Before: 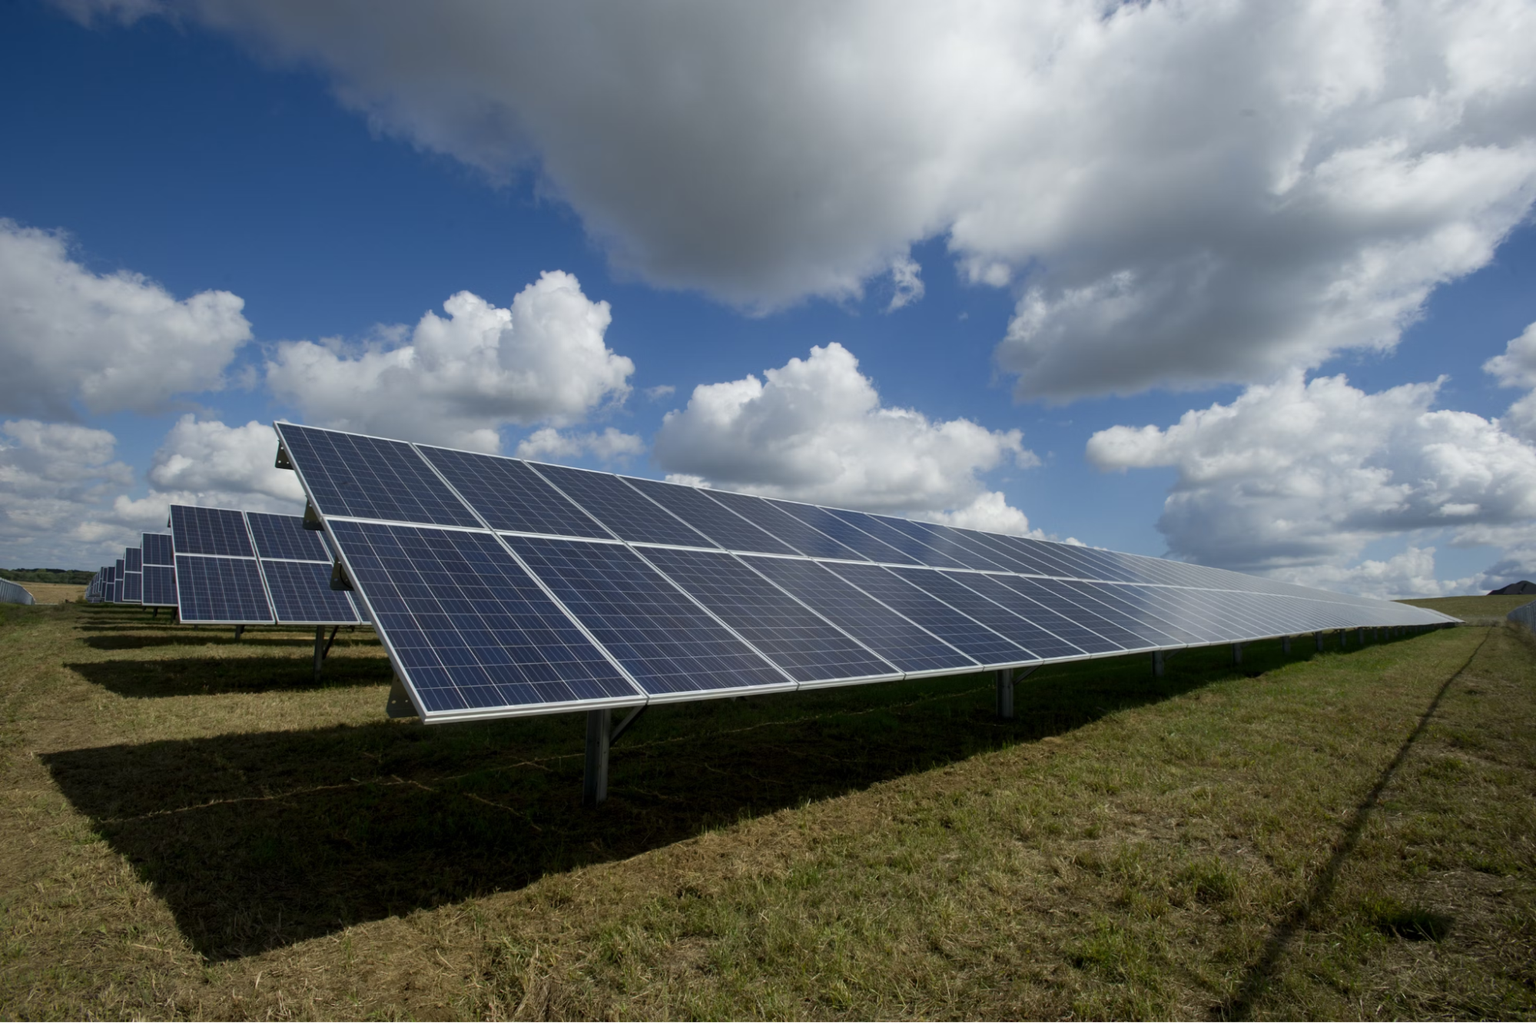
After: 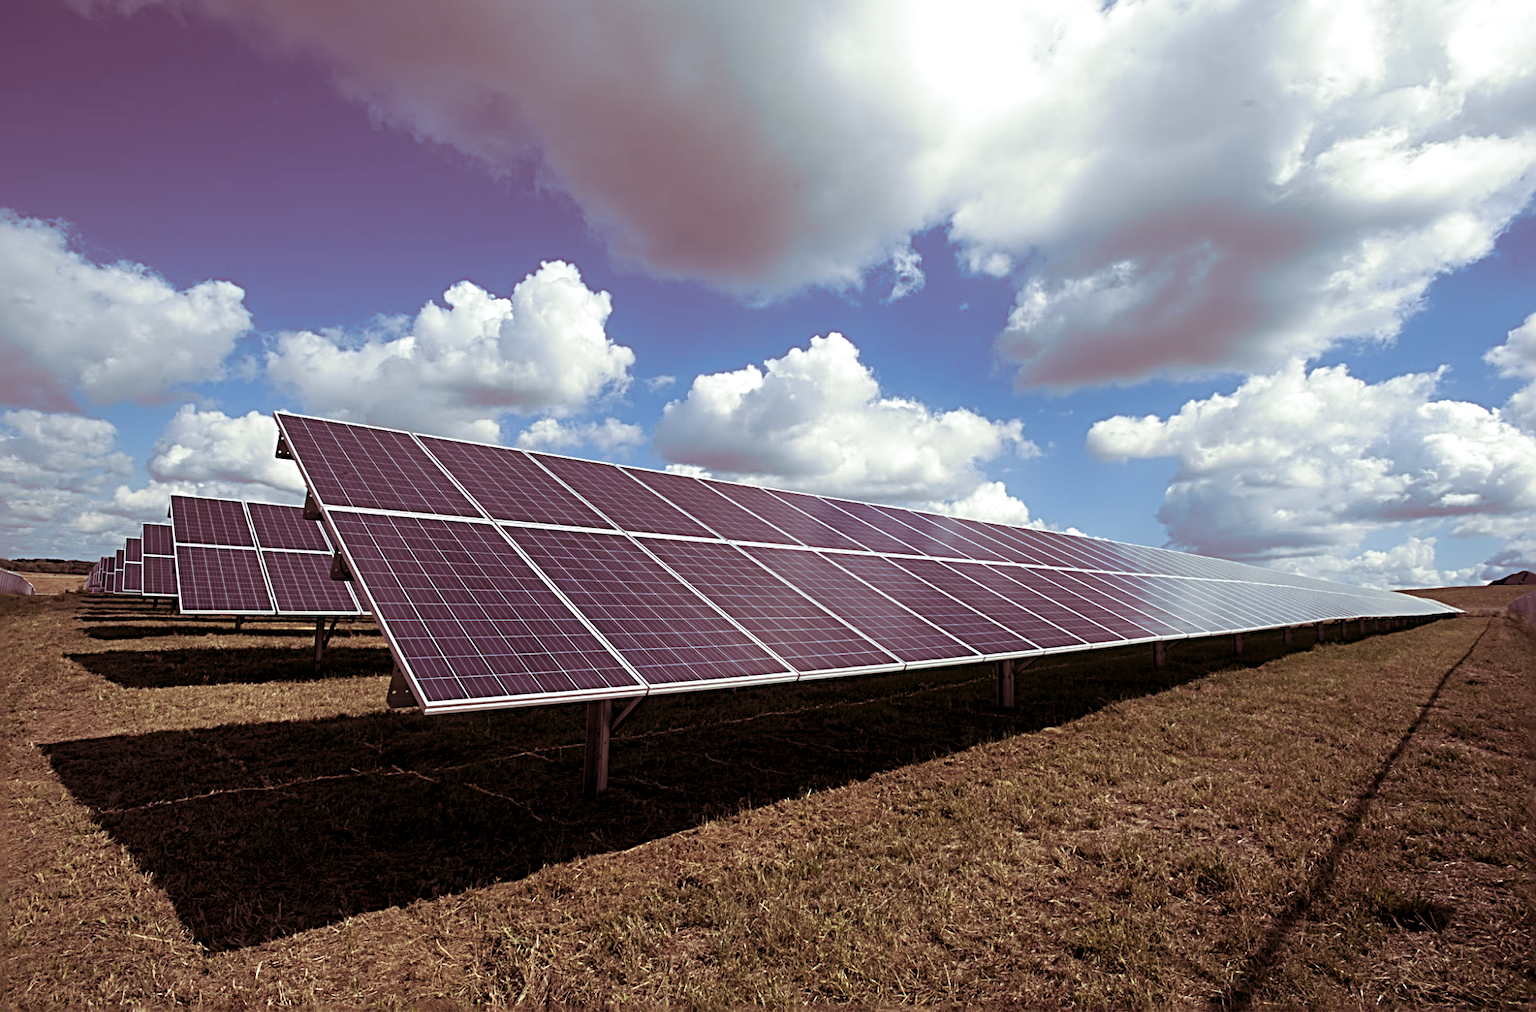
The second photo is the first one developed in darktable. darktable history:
crop: top 1.049%, right 0.001%
sharpen: radius 3.69, amount 0.928
exposure: black level correction 0.001, exposure 0.5 EV, compensate exposure bias true, compensate highlight preservation false
split-toning: on, module defaults
tone equalizer: on, module defaults
